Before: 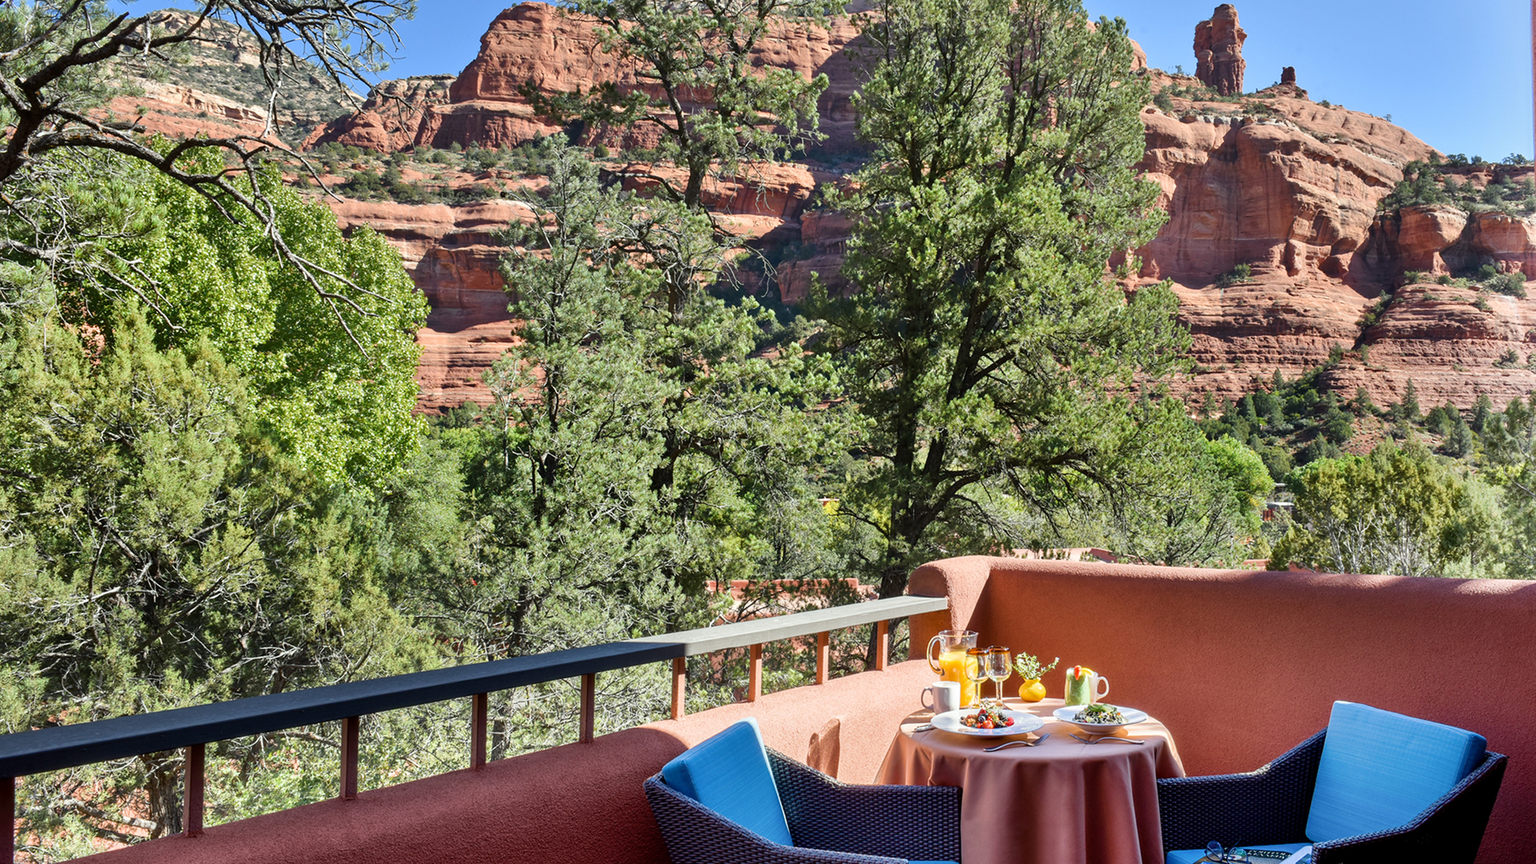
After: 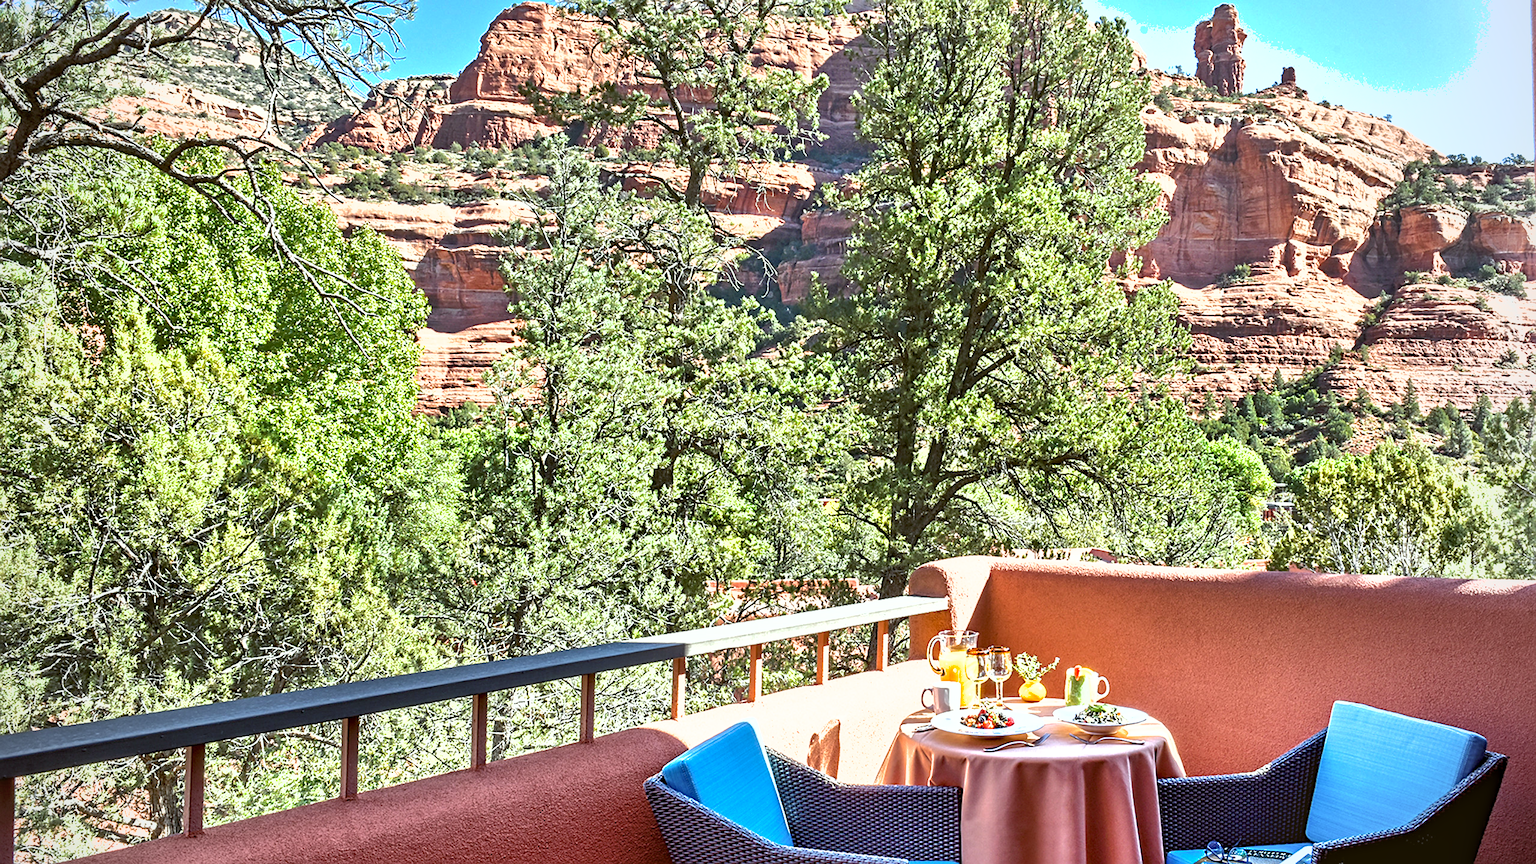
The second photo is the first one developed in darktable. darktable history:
color balance: lift [1.004, 1.002, 1.002, 0.998], gamma [1, 1.007, 1.002, 0.993], gain [1, 0.977, 1.013, 1.023], contrast -3.64%
sharpen: on, module defaults
shadows and highlights: on, module defaults
contrast equalizer: y [[0.5, 0.501, 0.525, 0.597, 0.58, 0.514], [0.5 ×6], [0.5 ×6], [0 ×6], [0 ×6]]
vignetting: fall-off radius 63.6%
exposure: black level correction 0, exposure 1.1 EV, compensate exposure bias true, compensate highlight preservation false
tone equalizer: on, module defaults
